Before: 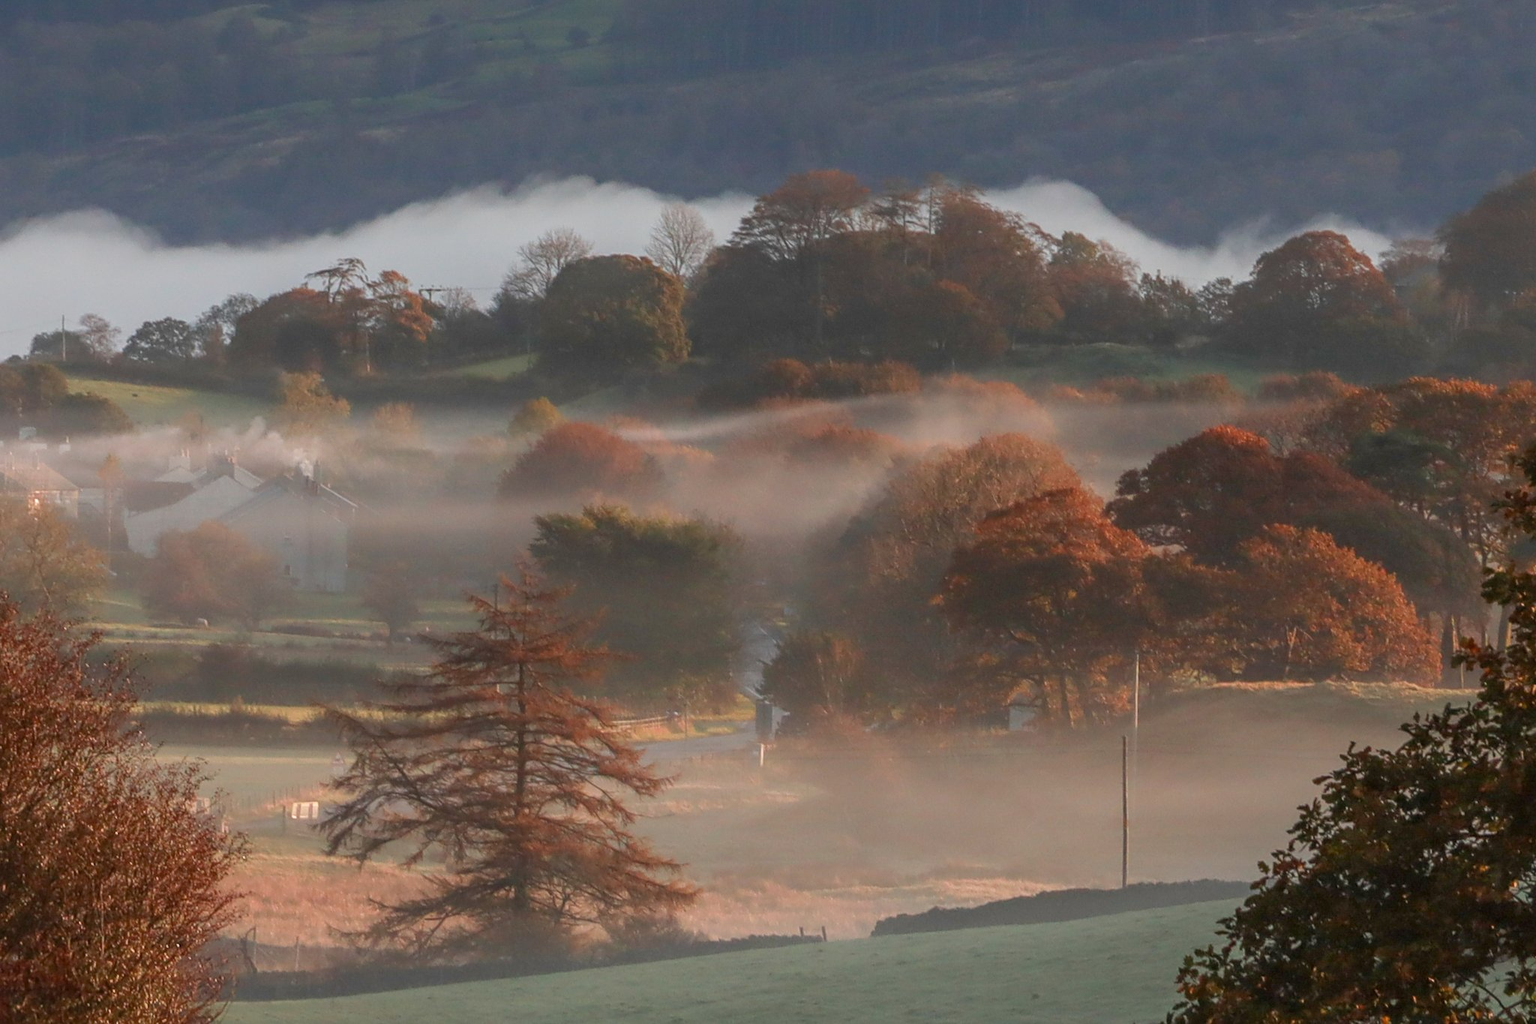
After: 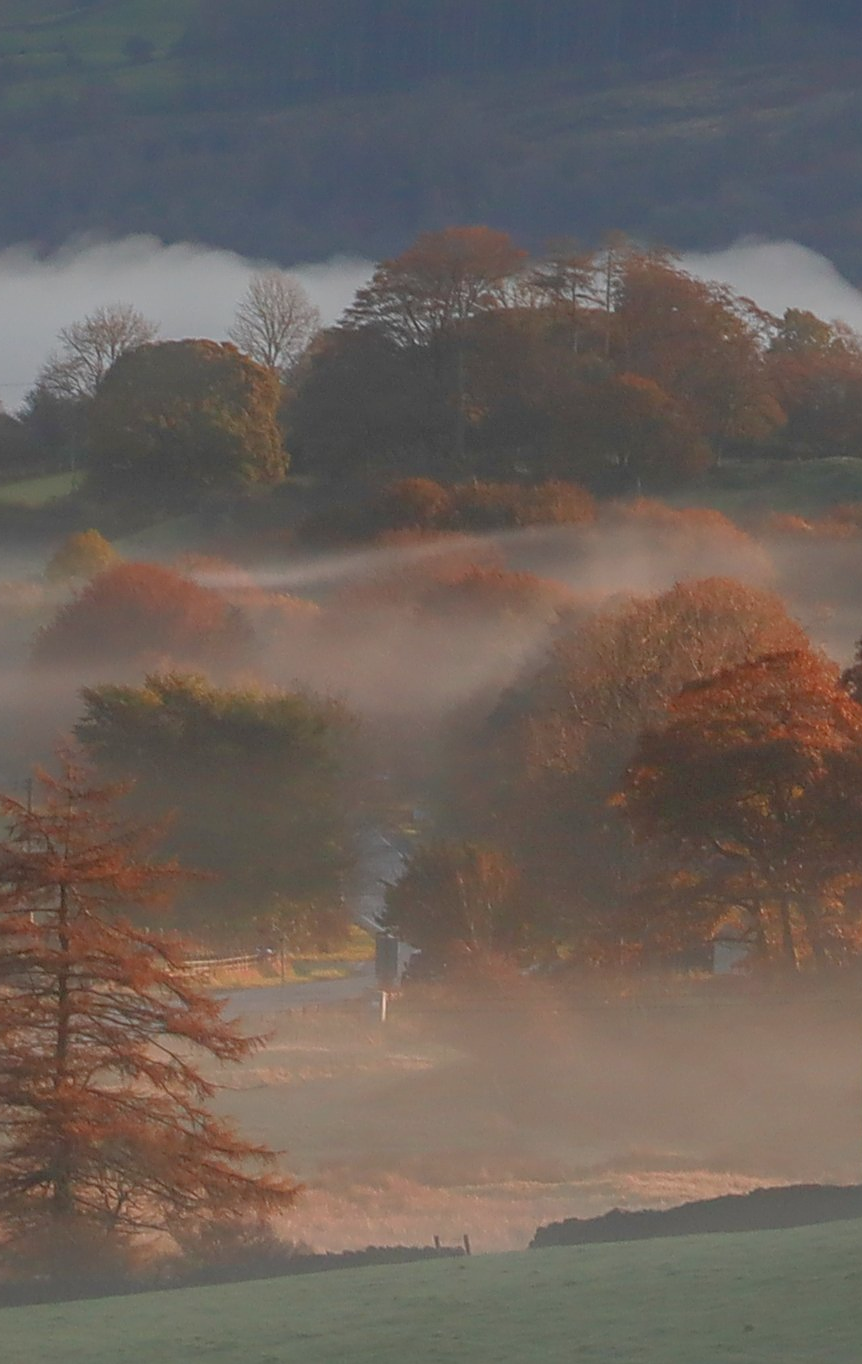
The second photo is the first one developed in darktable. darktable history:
shadows and highlights: radius 332.82, shadows 54.11, highlights -98.06, compress 94.31%, soften with gaussian
sharpen: on, module defaults
crop: left 30.908%, right 26.961%
tone equalizer: -8 EV 0.258 EV, -7 EV 0.427 EV, -6 EV 0.4 EV, -5 EV 0.288 EV, -3 EV -0.254 EV, -2 EV -0.426 EV, -1 EV -0.425 EV, +0 EV -0.257 EV, edges refinement/feathering 500, mask exposure compensation -1.57 EV, preserve details no
